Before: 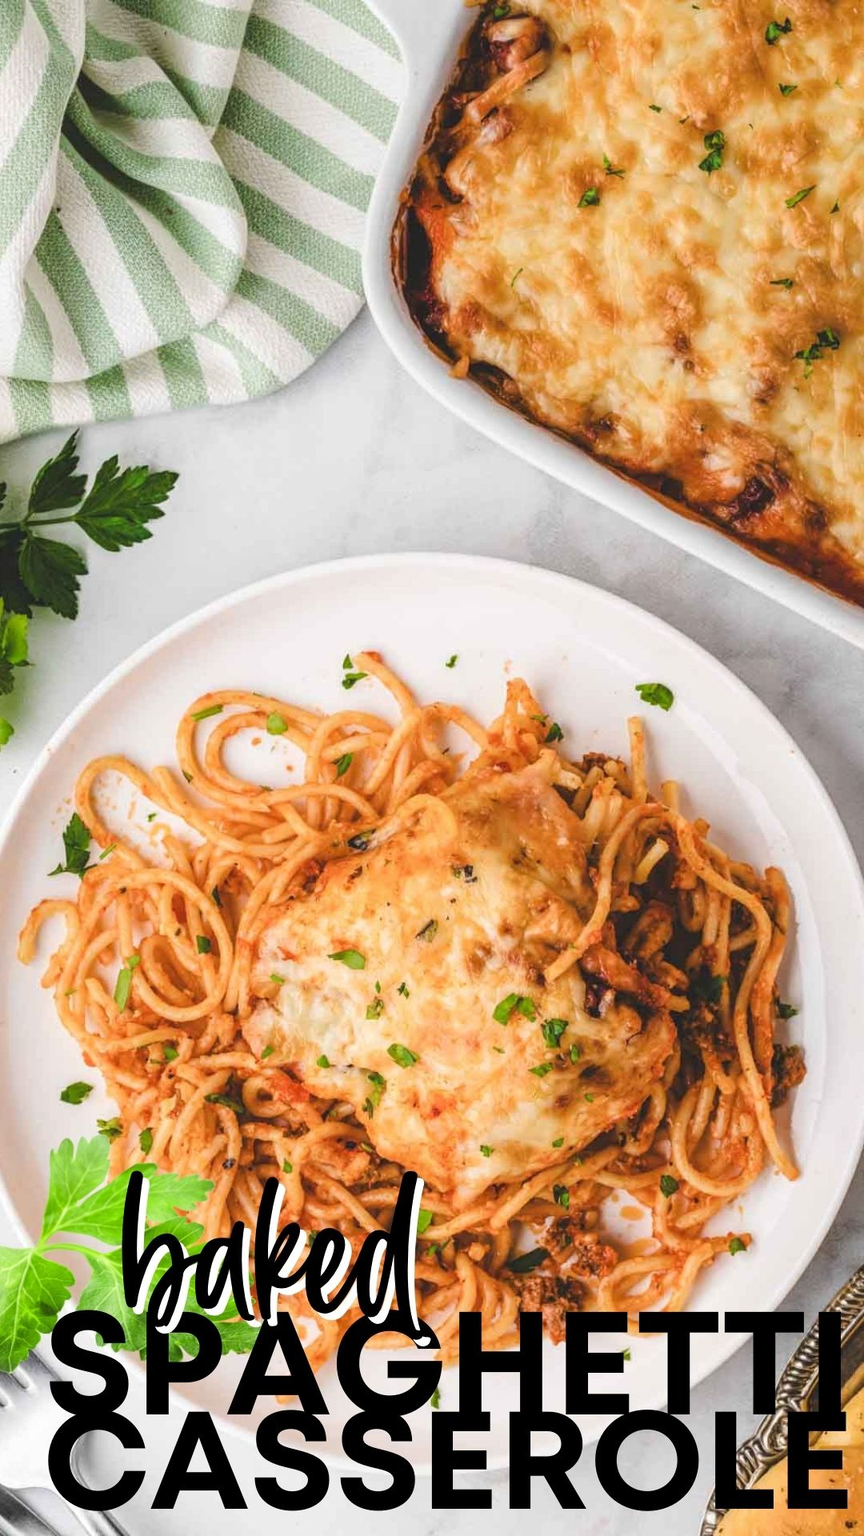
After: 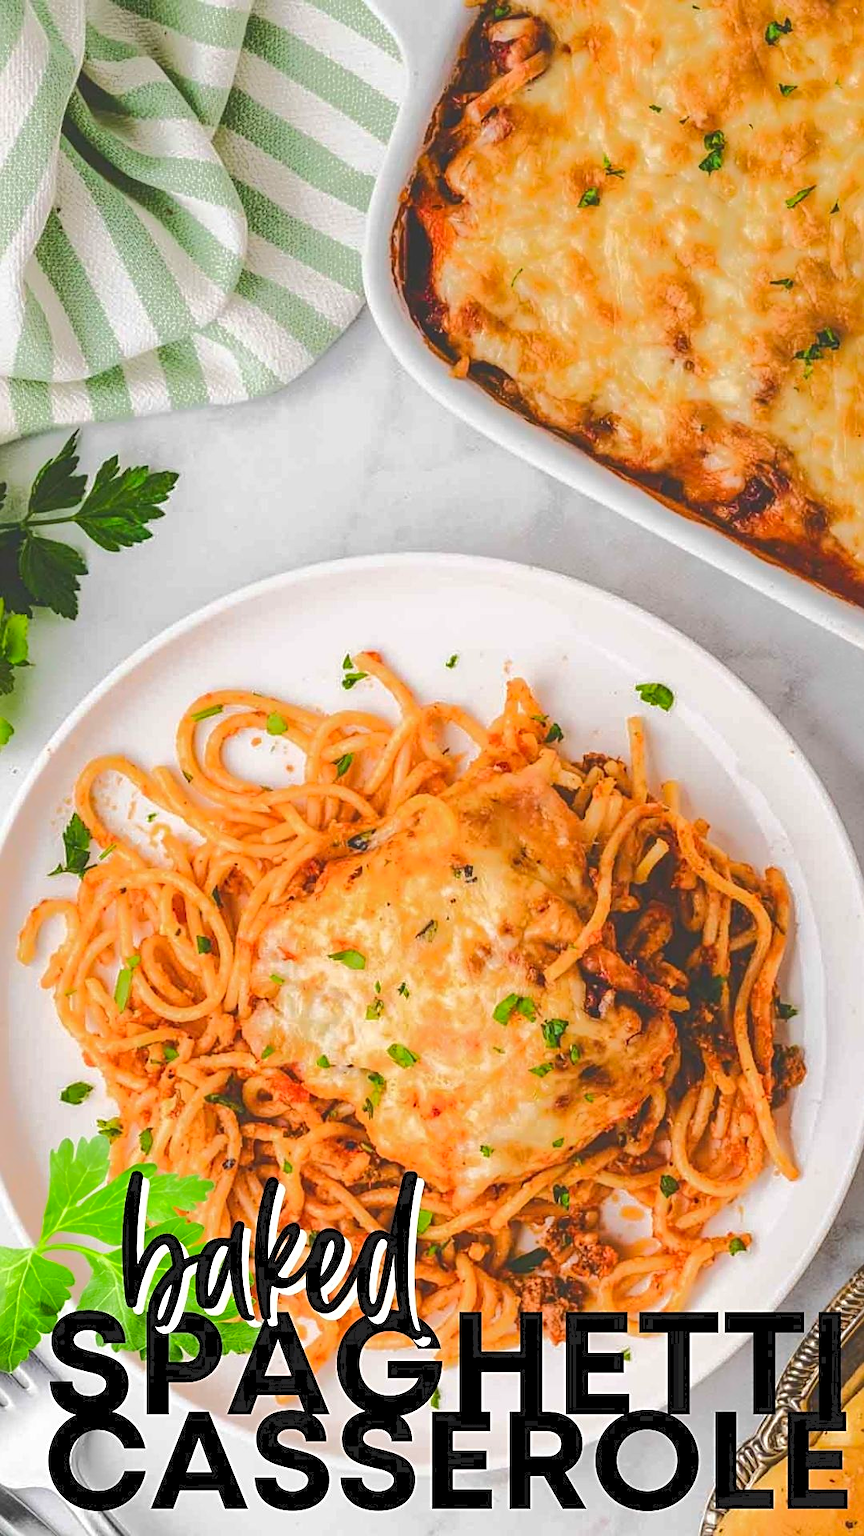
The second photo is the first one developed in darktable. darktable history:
sharpen: on, module defaults
tone curve: curves: ch0 [(0, 0) (0.003, 0.149) (0.011, 0.152) (0.025, 0.154) (0.044, 0.164) (0.069, 0.179) (0.1, 0.194) (0.136, 0.211) (0.177, 0.232) (0.224, 0.258) (0.277, 0.289) (0.335, 0.326) (0.399, 0.371) (0.468, 0.438) (0.543, 0.504) (0.623, 0.569) (0.709, 0.642) (0.801, 0.716) (0.898, 0.775) (1, 1)], color space Lab, independent channels, preserve colors none
contrast brightness saturation: contrast 0.198, brightness 0.157, saturation 0.215
